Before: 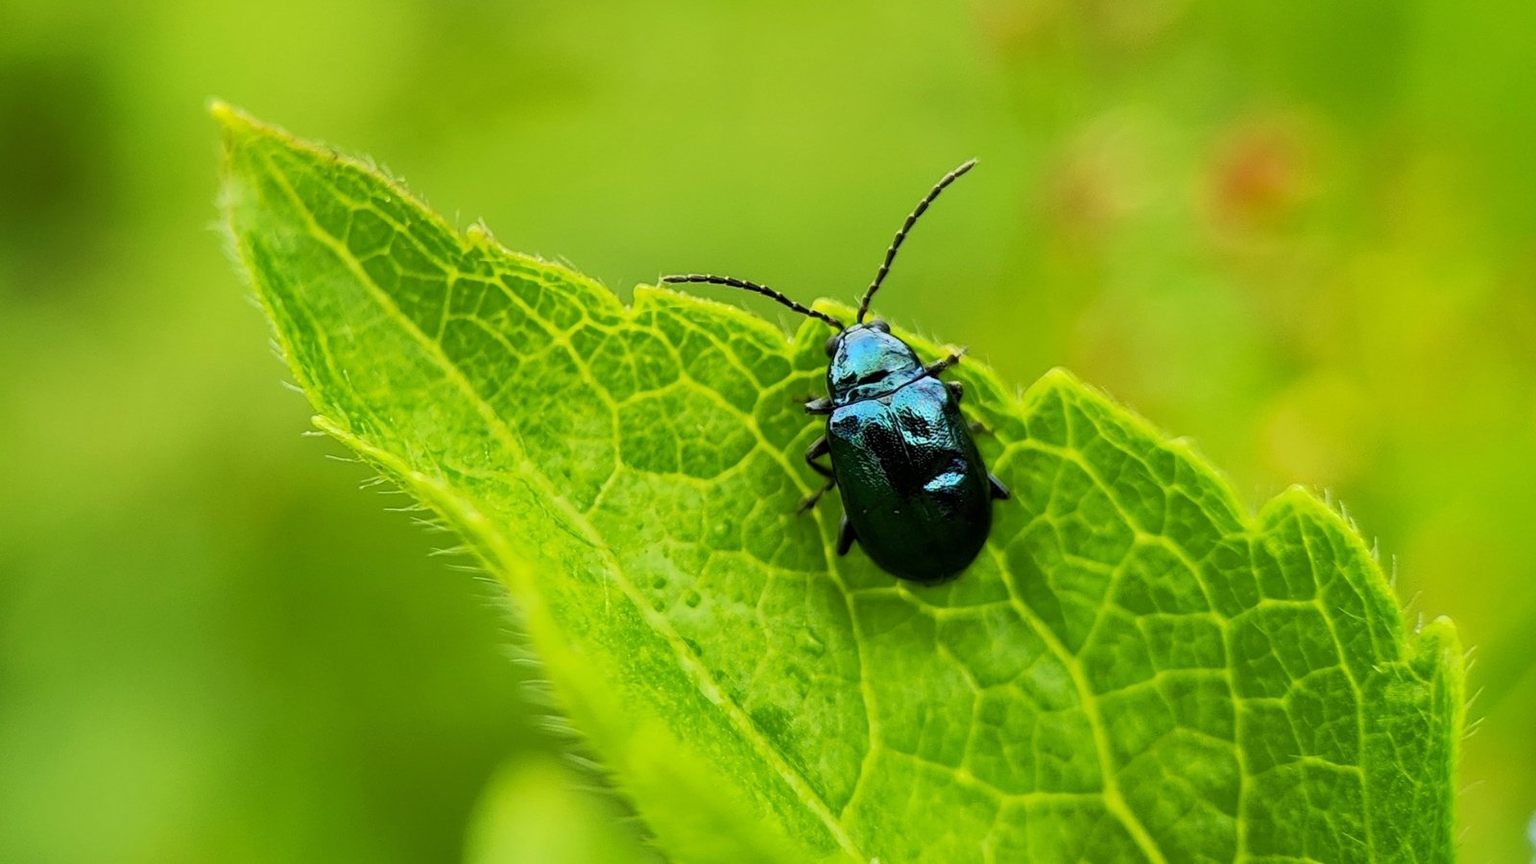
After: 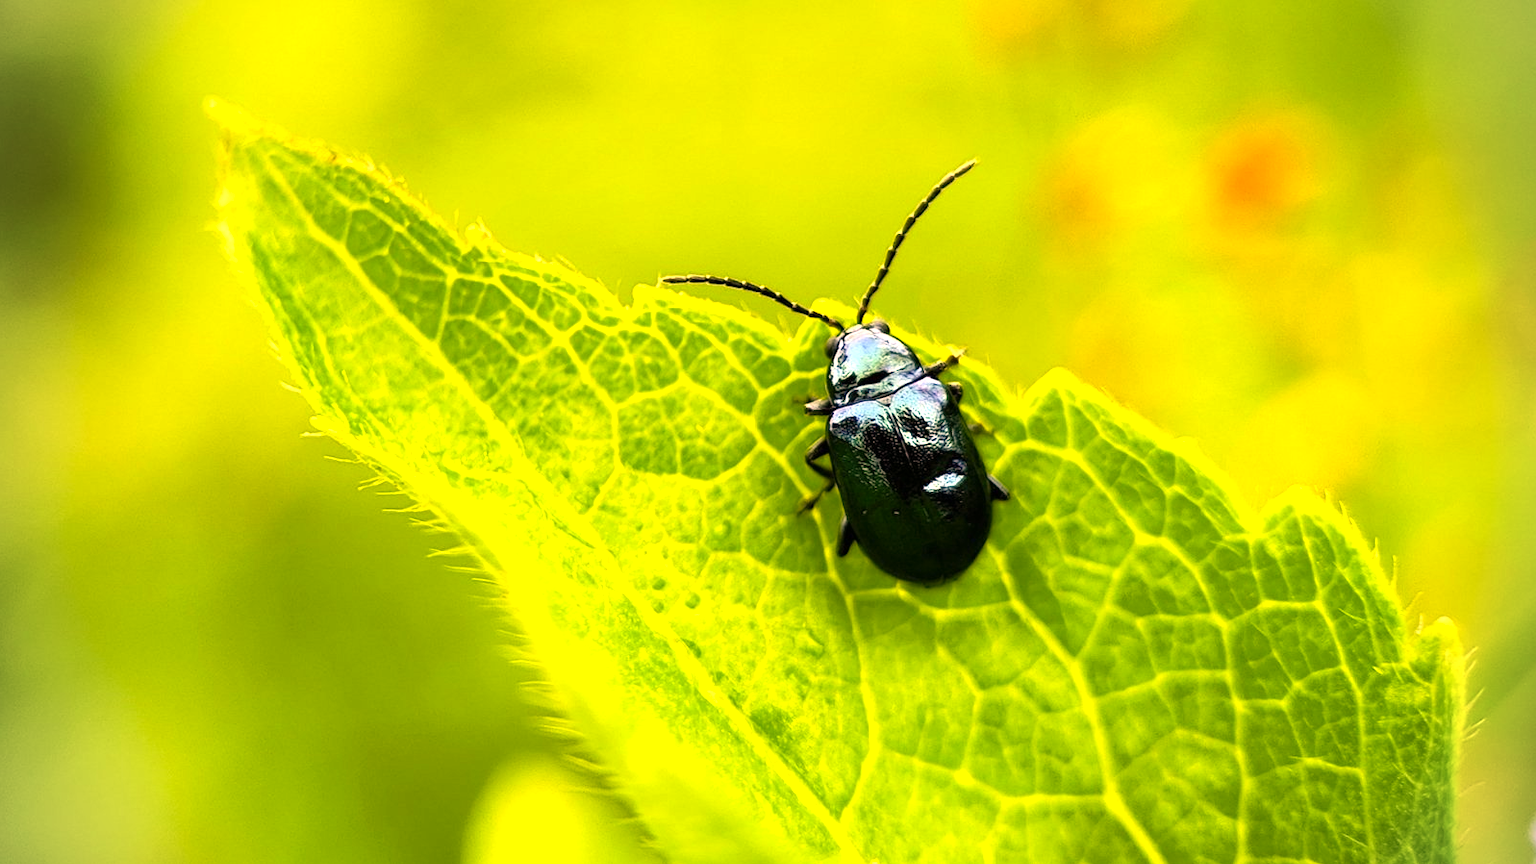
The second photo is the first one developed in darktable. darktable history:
levels: levels [0, 0.394, 0.787]
color correction: highlights a* 22.18, highlights b* 21.81
crop and rotate: left 0.171%, bottom 0.009%
vignetting: fall-off radius 63.21%
